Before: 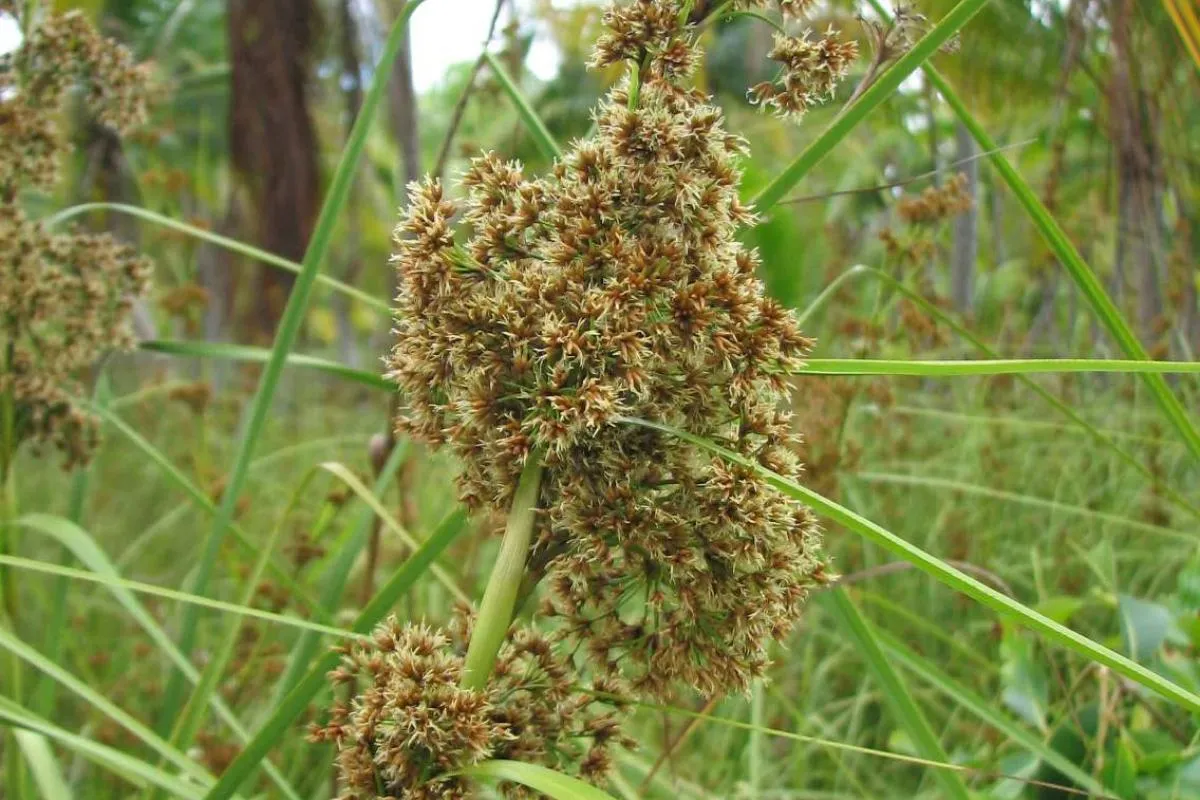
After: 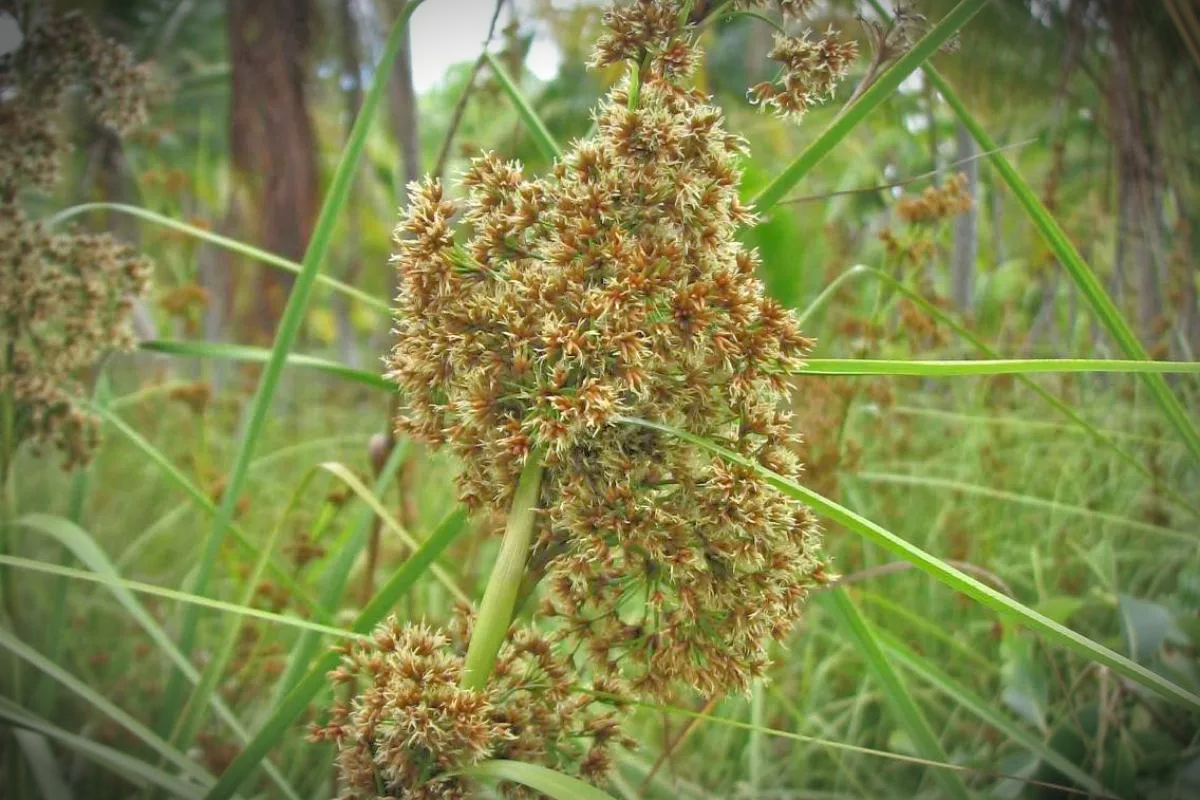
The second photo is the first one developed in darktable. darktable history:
vignetting: brightness -0.853, automatic ratio true
tone equalizer: -7 EV 0.156 EV, -6 EV 0.574 EV, -5 EV 1.12 EV, -4 EV 1.35 EV, -3 EV 1.17 EV, -2 EV 0.6 EV, -1 EV 0.156 EV
